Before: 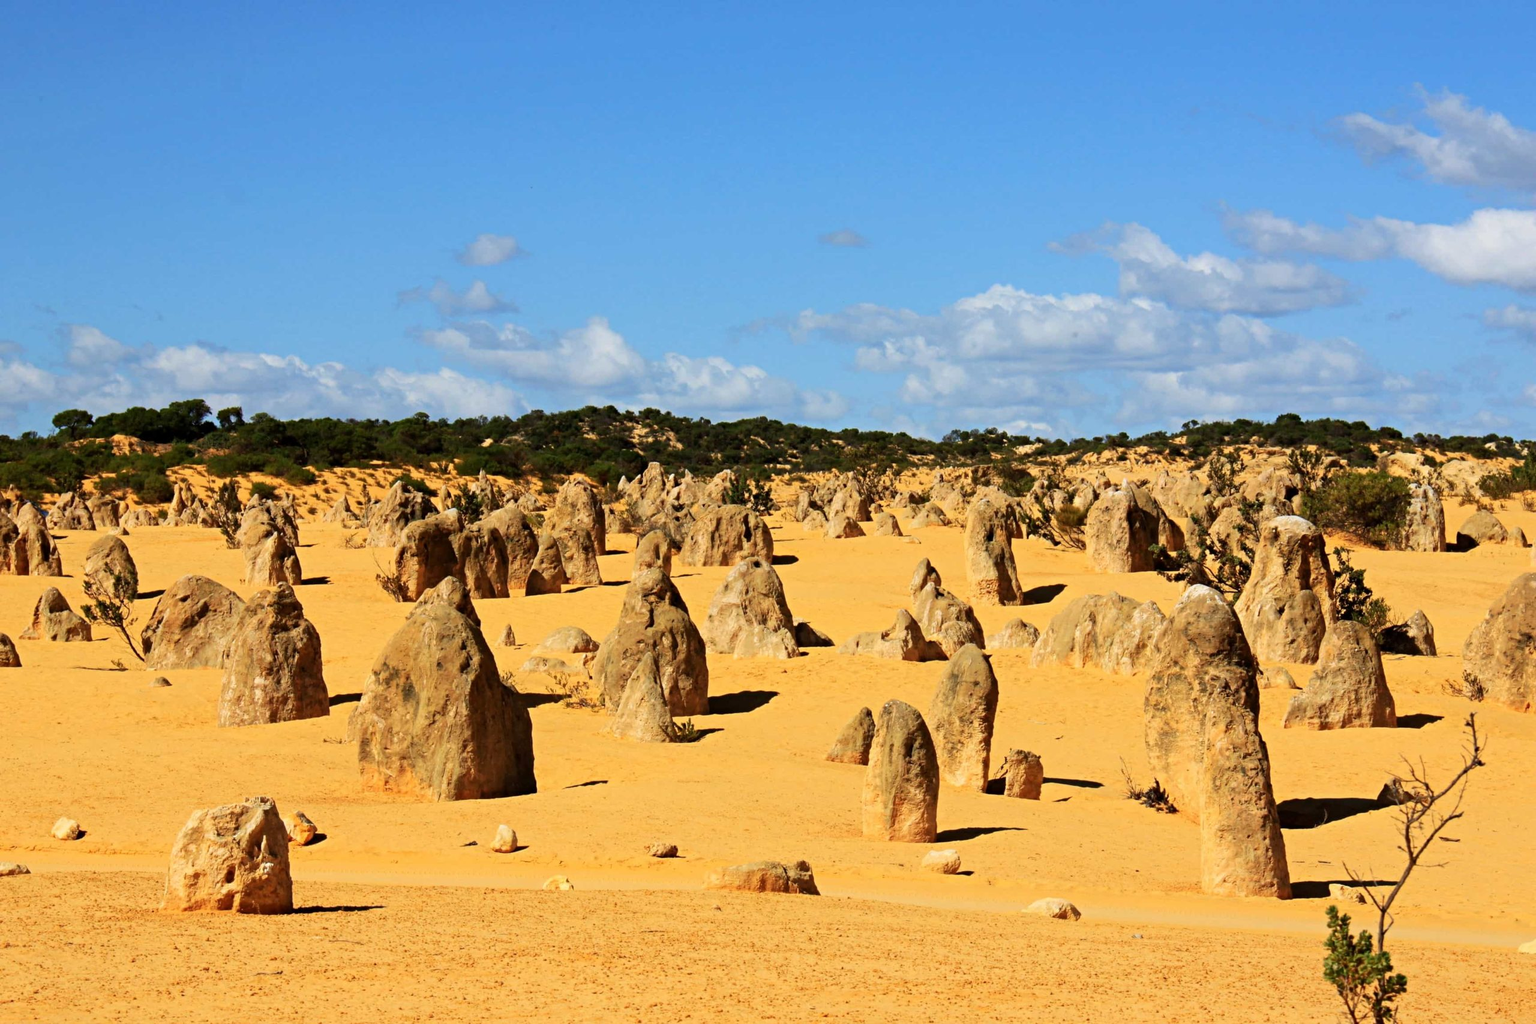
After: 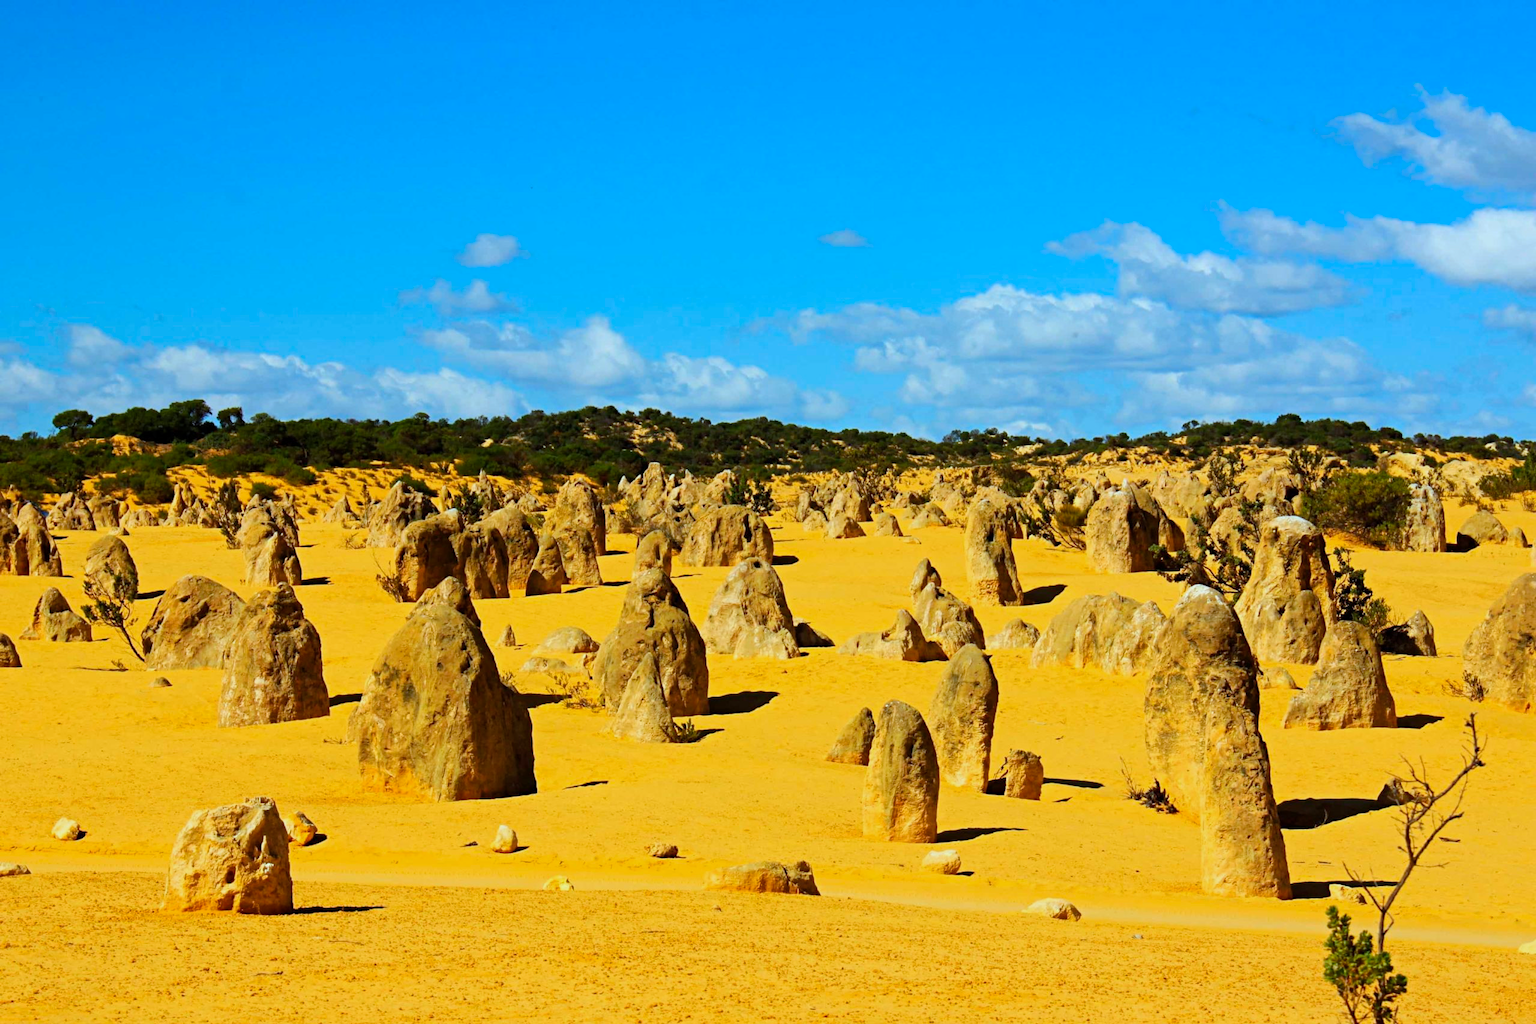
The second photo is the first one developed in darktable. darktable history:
color correction: highlights a* -10.11, highlights b* -10.46
color balance rgb: perceptual saturation grading › global saturation 30.761%, perceptual brilliance grading › global brilliance 2.518%, perceptual brilliance grading › highlights -3.465%, perceptual brilliance grading › shadows 3.725%
